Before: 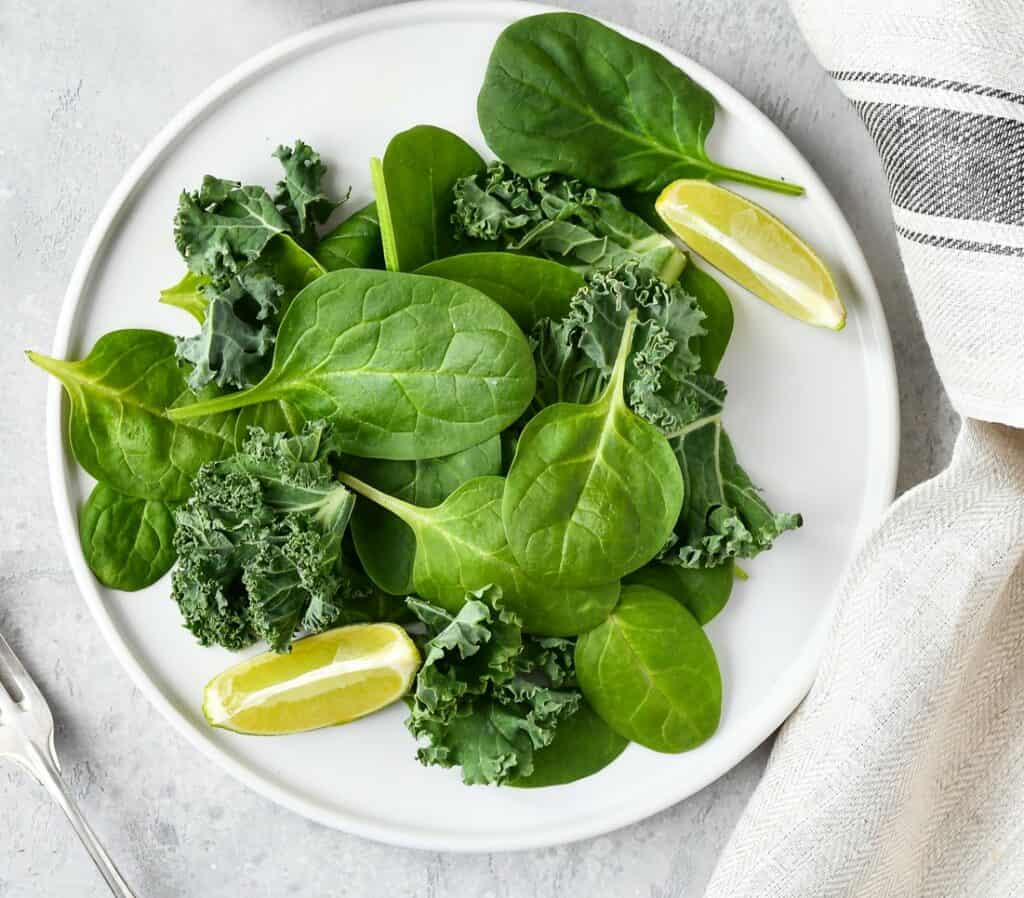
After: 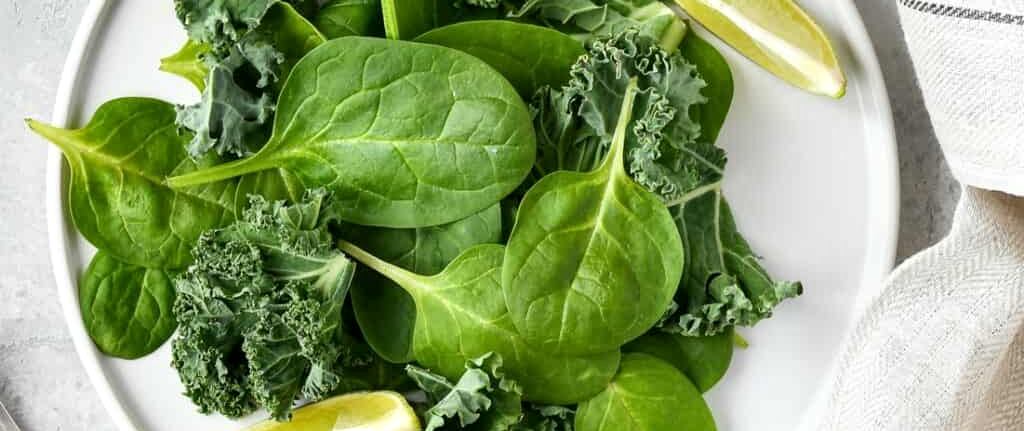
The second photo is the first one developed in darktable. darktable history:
tone equalizer: on, module defaults
crop and rotate: top 25.892%, bottom 26.019%
local contrast: highlights 106%, shadows 100%, detail 119%, midtone range 0.2
